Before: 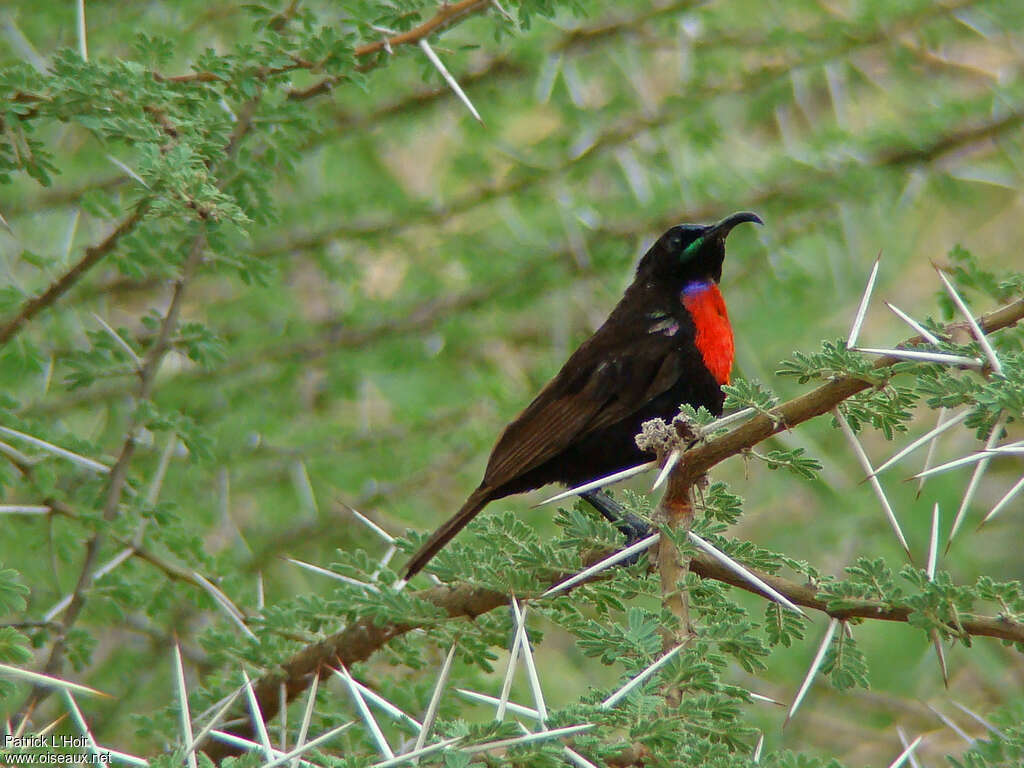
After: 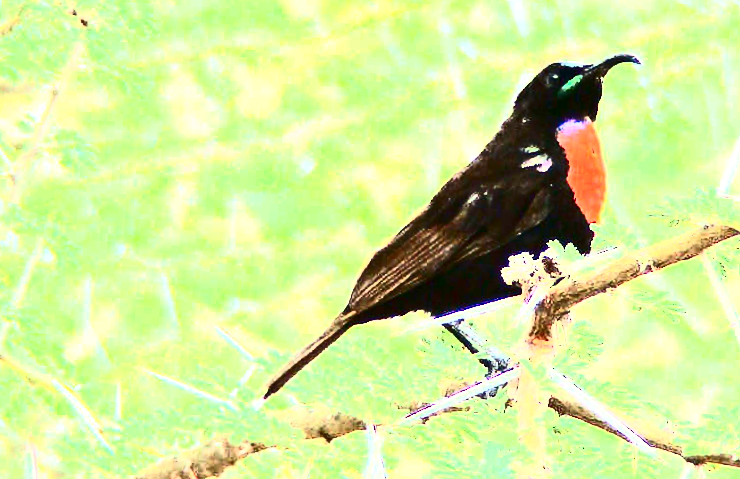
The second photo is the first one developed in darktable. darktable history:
crop and rotate: angle -3.47°, left 9.835%, top 20.499%, right 12.142%, bottom 12.152%
exposure: black level correction 0, exposure 2.138 EV, compensate highlight preservation false
contrast brightness saturation: contrast 0.949, brightness 0.202
